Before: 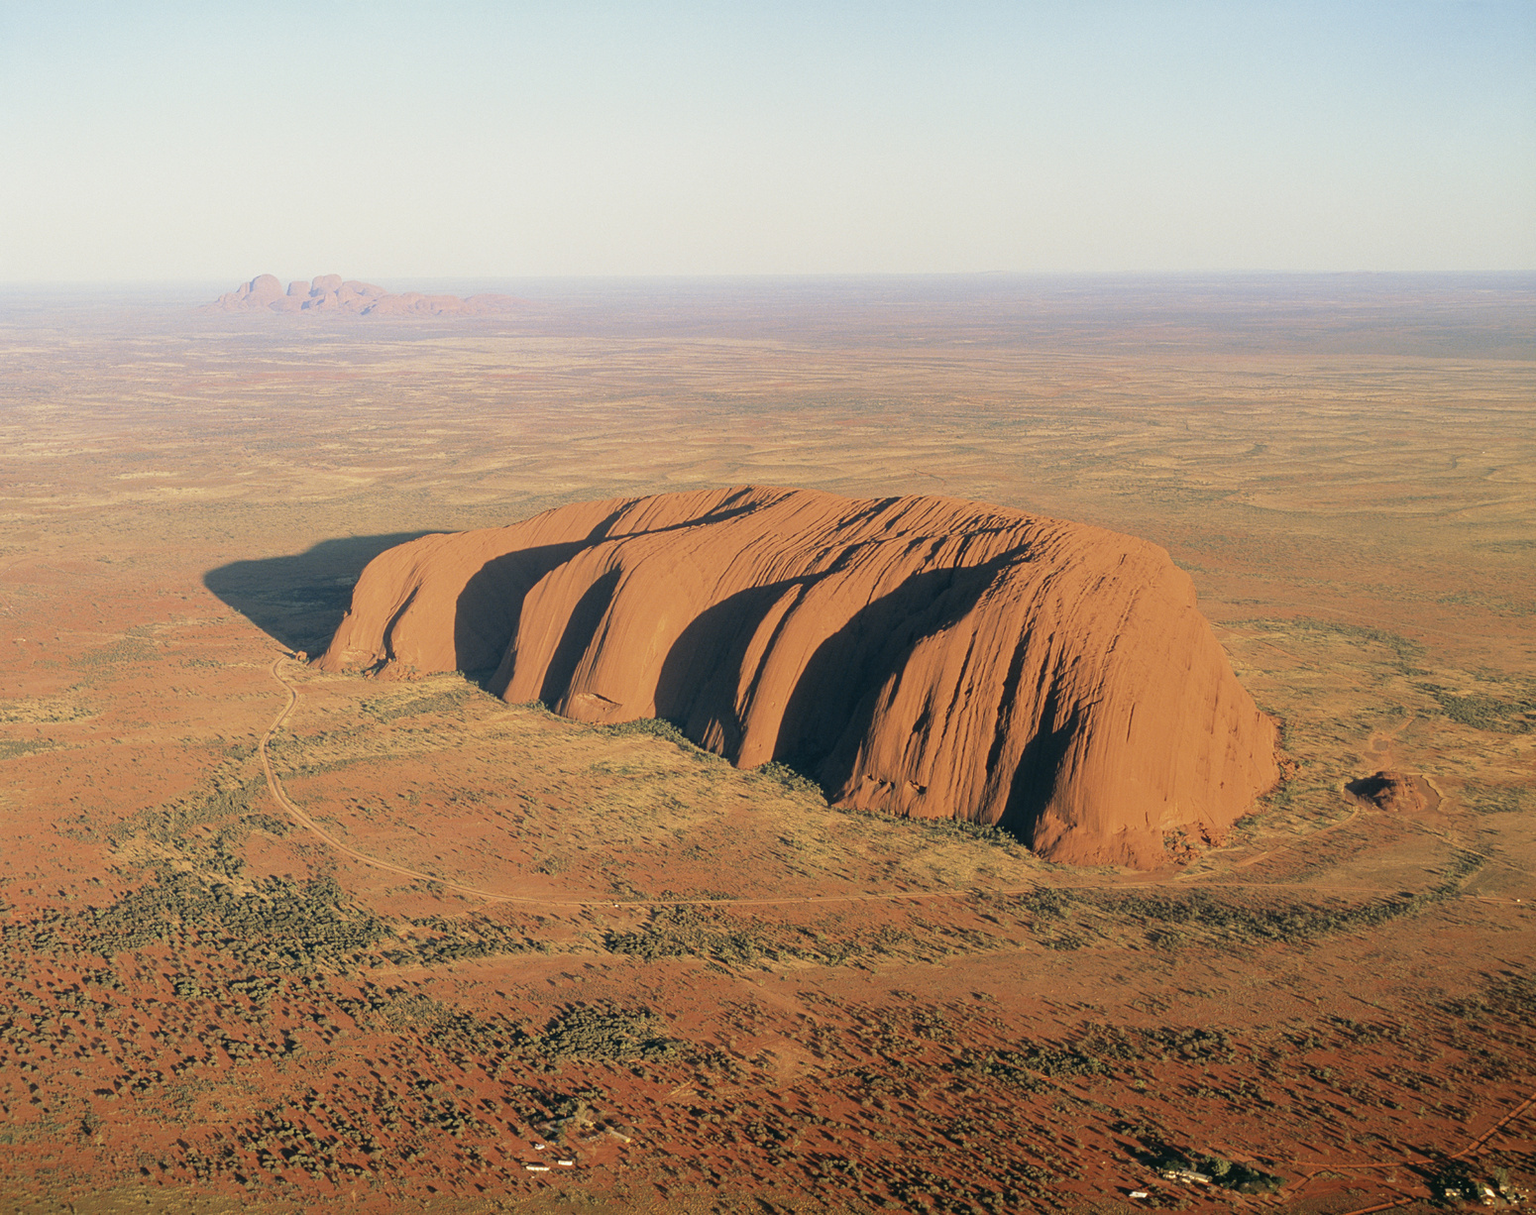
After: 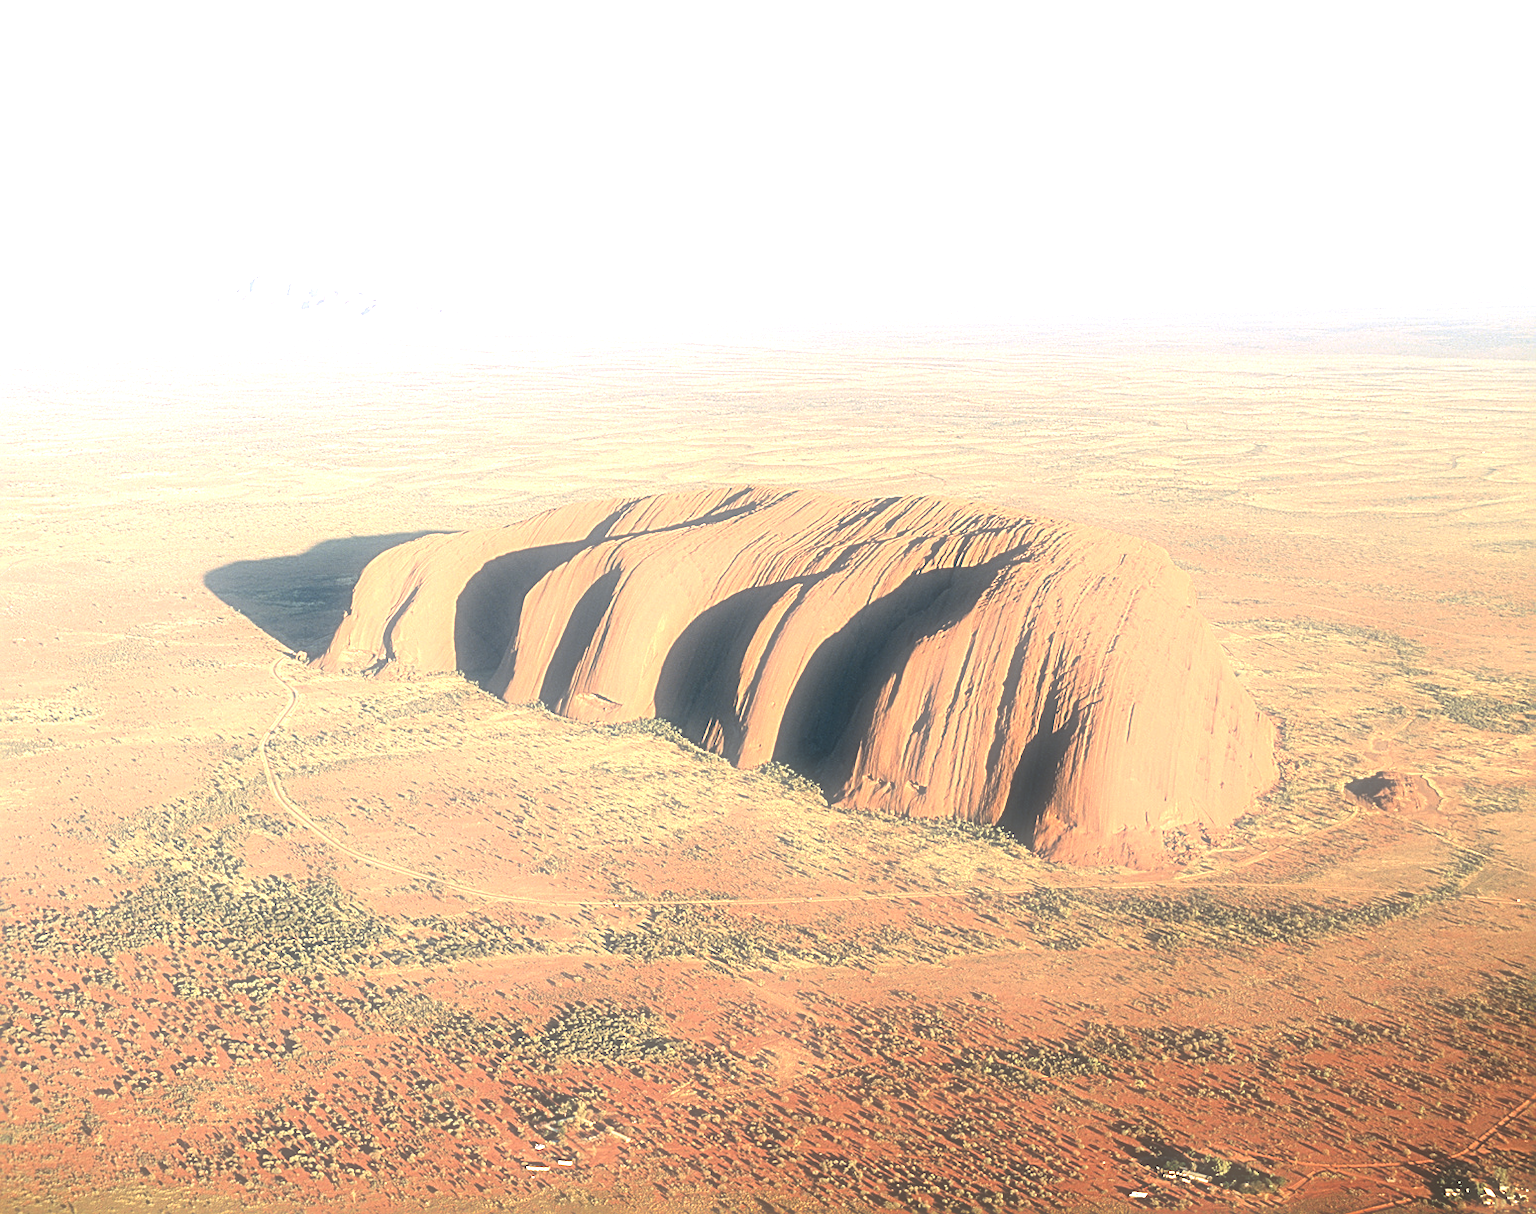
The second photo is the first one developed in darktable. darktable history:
sharpen: radius 2.676, amount 0.669
exposure: black level correction 0, exposure 1.45 EV, compensate exposure bias true, compensate highlight preservation false
soften: size 60.24%, saturation 65.46%, brightness 0.506 EV, mix 25.7%
